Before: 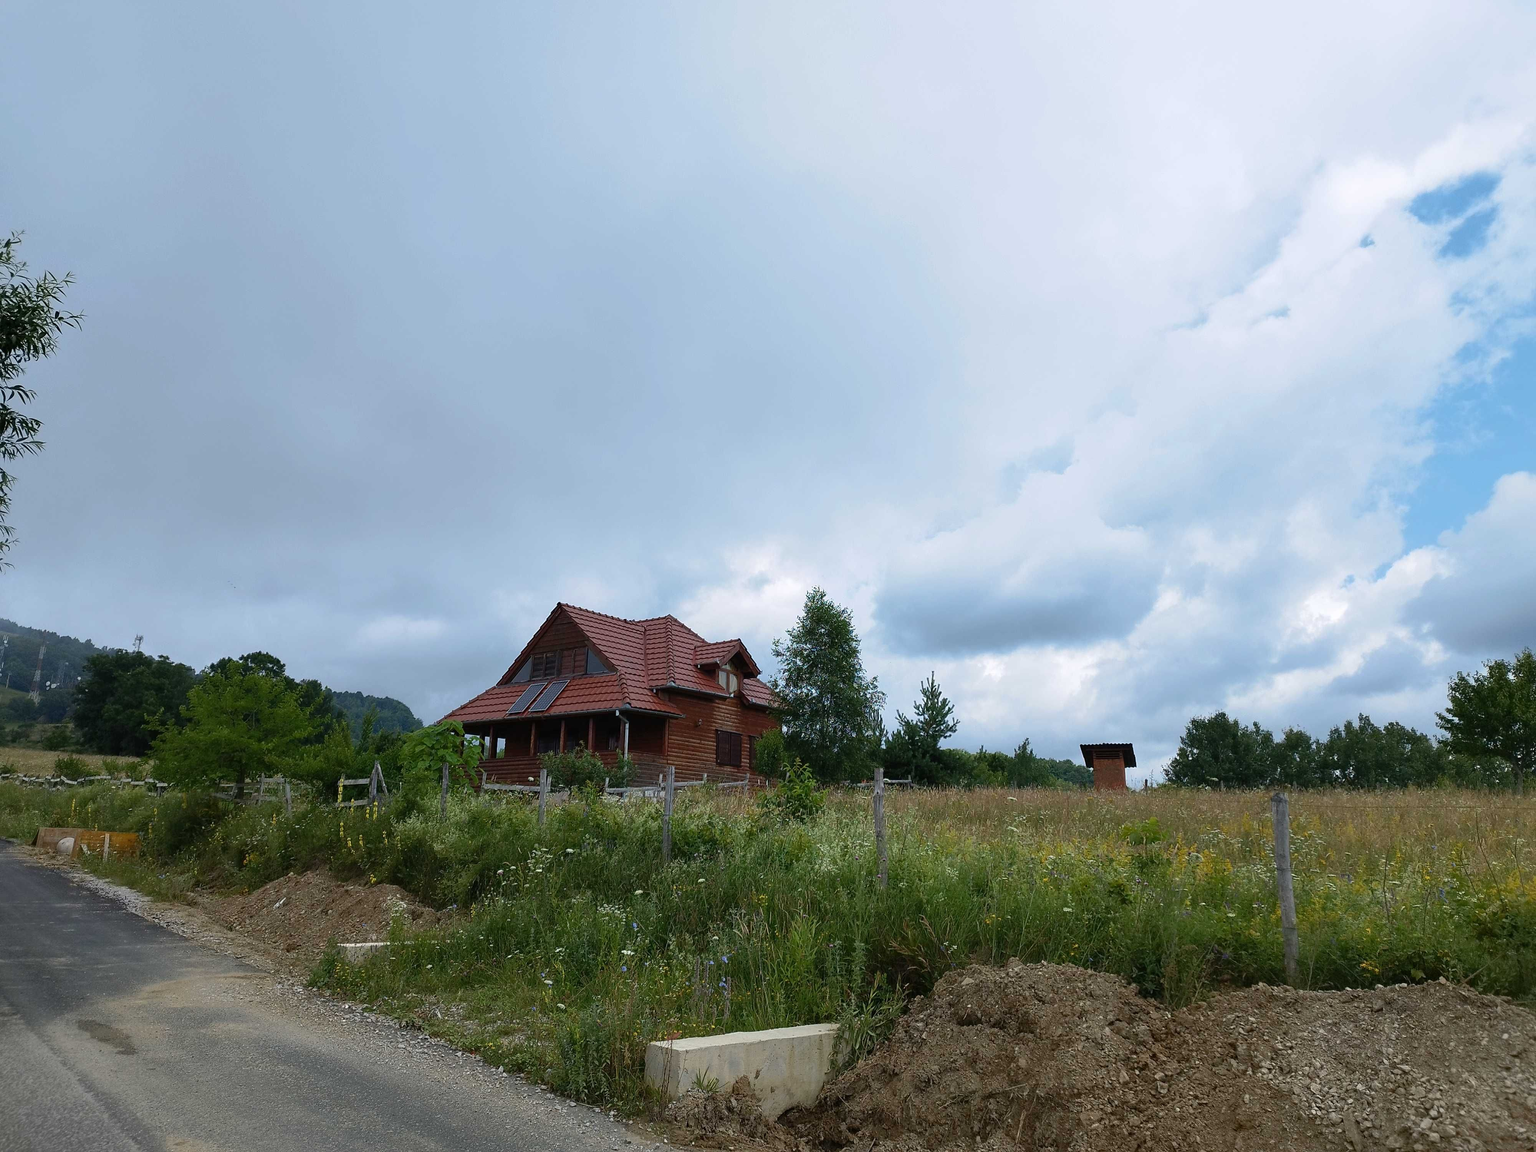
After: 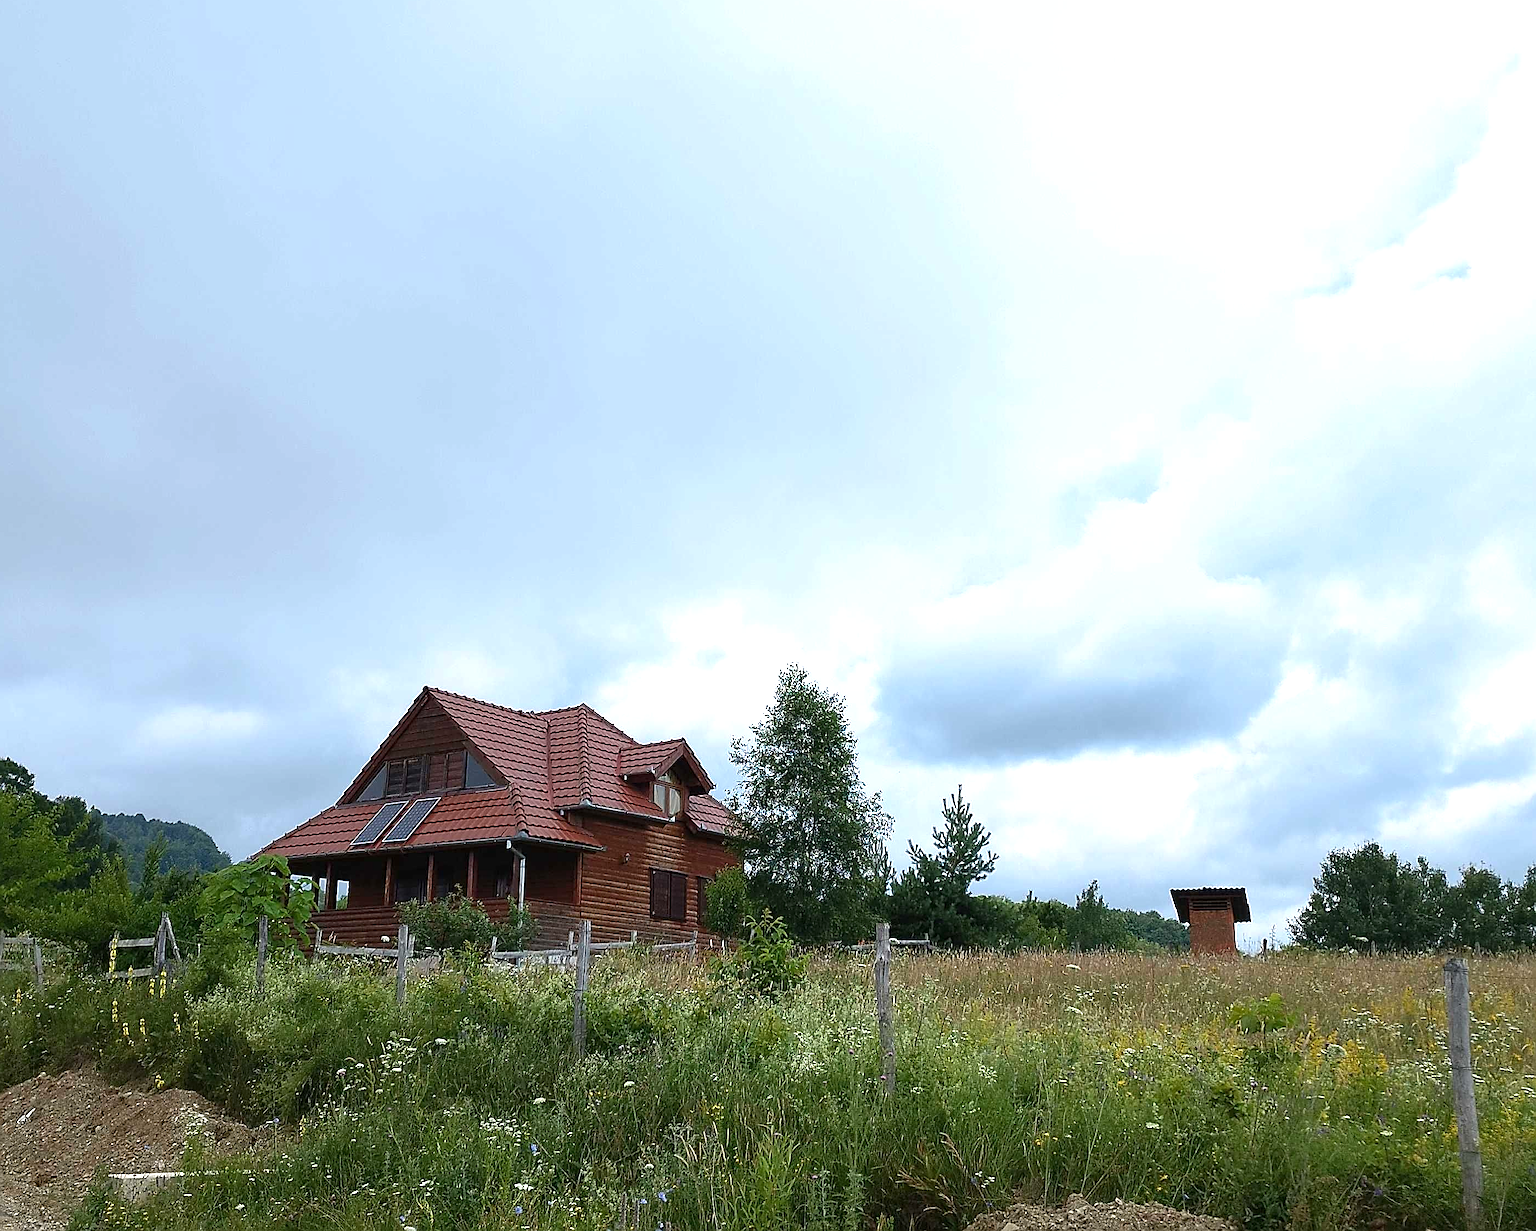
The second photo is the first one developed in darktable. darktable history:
exposure: exposure 0.559 EV, compensate highlight preservation false
sharpen: amount 0.901
crop and rotate: left 17.046%, top 10.659%, right 12.989%, bottom 14.553%
